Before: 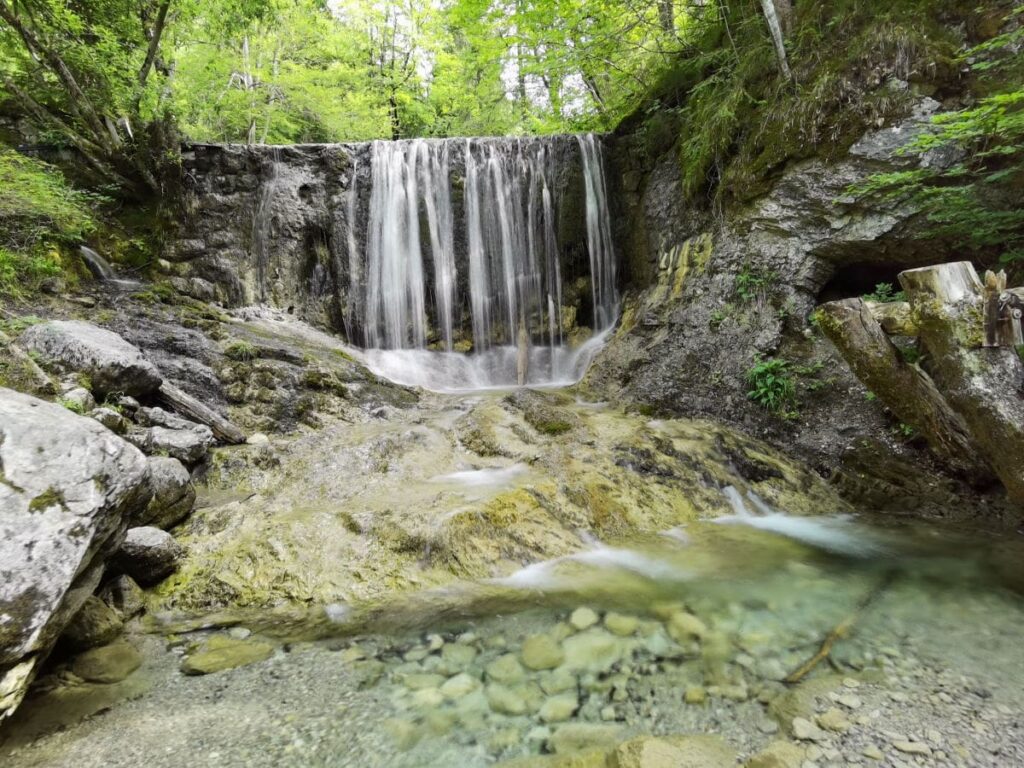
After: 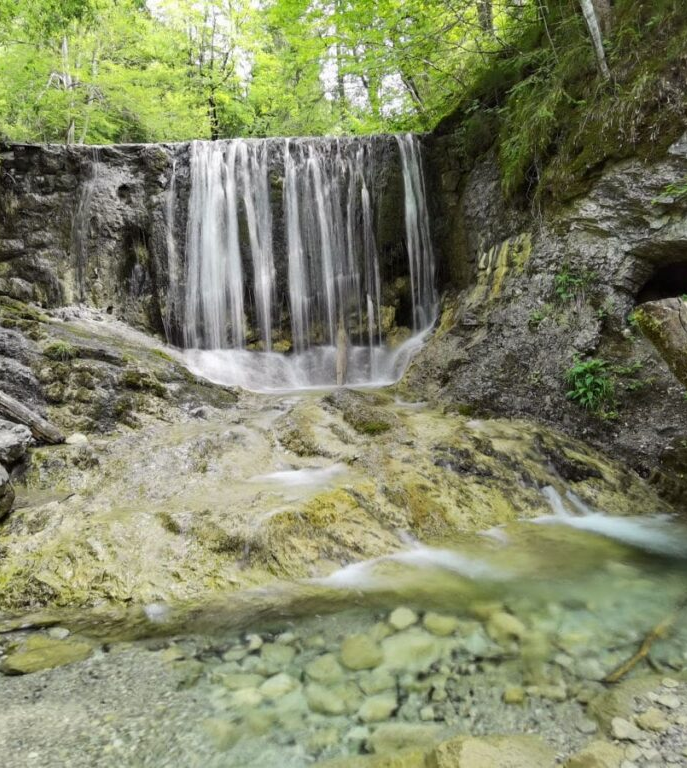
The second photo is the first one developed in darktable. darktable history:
crop and rotate: left 17.678%, right 15.17%
